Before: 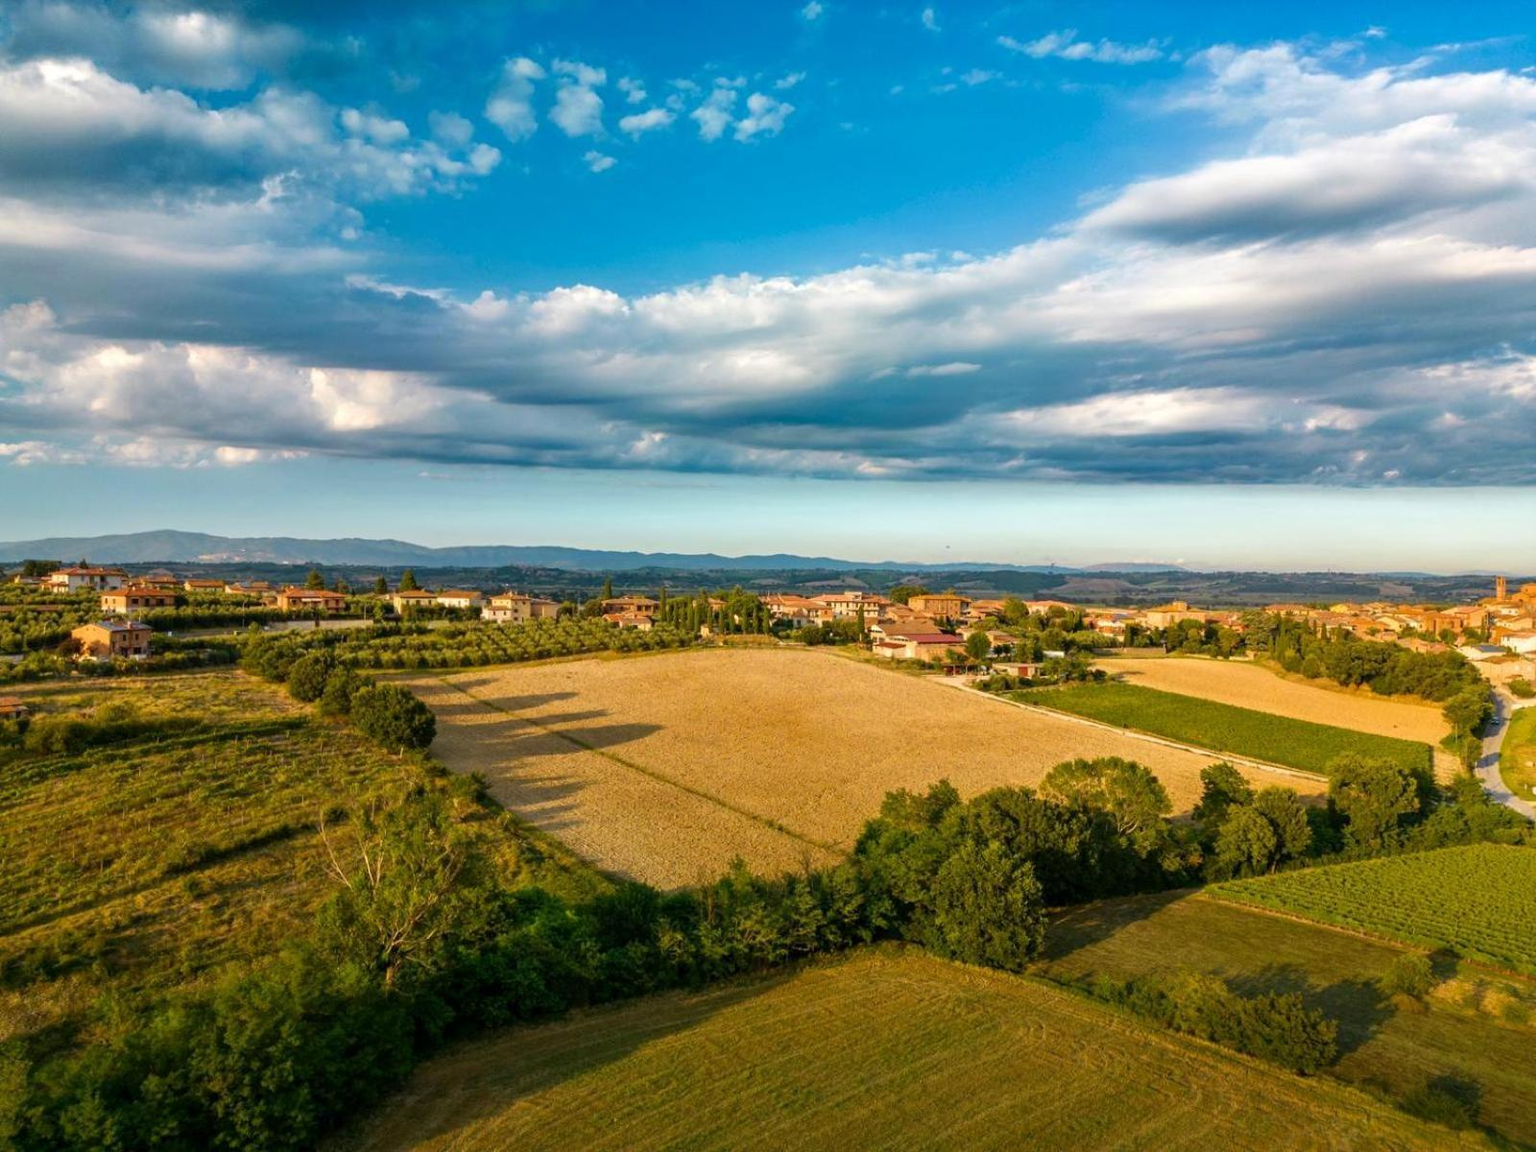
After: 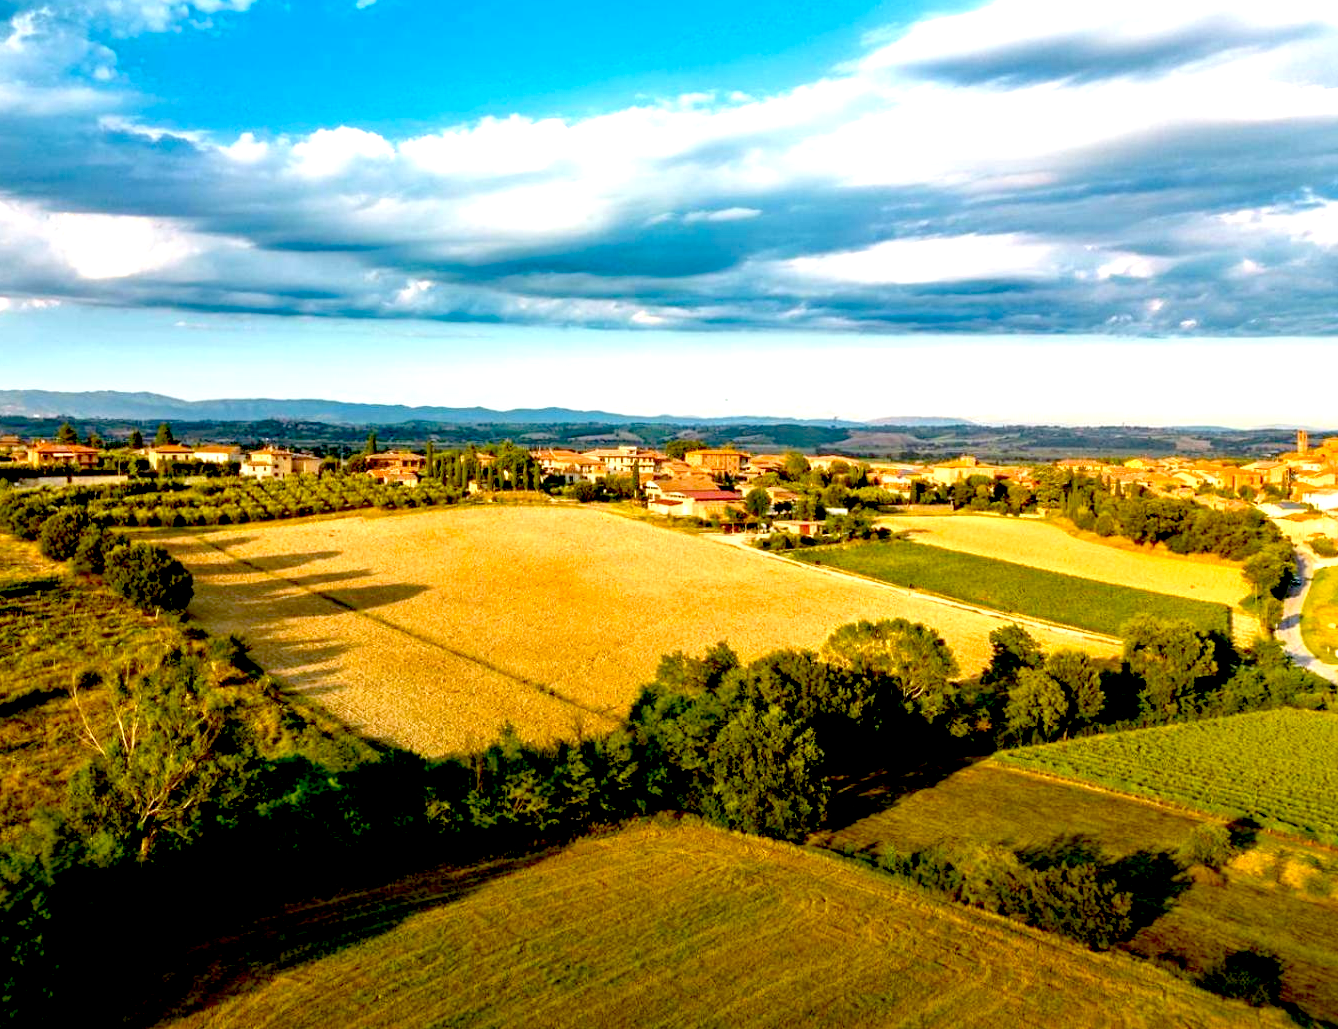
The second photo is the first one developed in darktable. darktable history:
crop: left 16.315%, top 14.246%
exposure: black level correction 0.035, exposure 0.9 EV, compensate highlight preservation false
